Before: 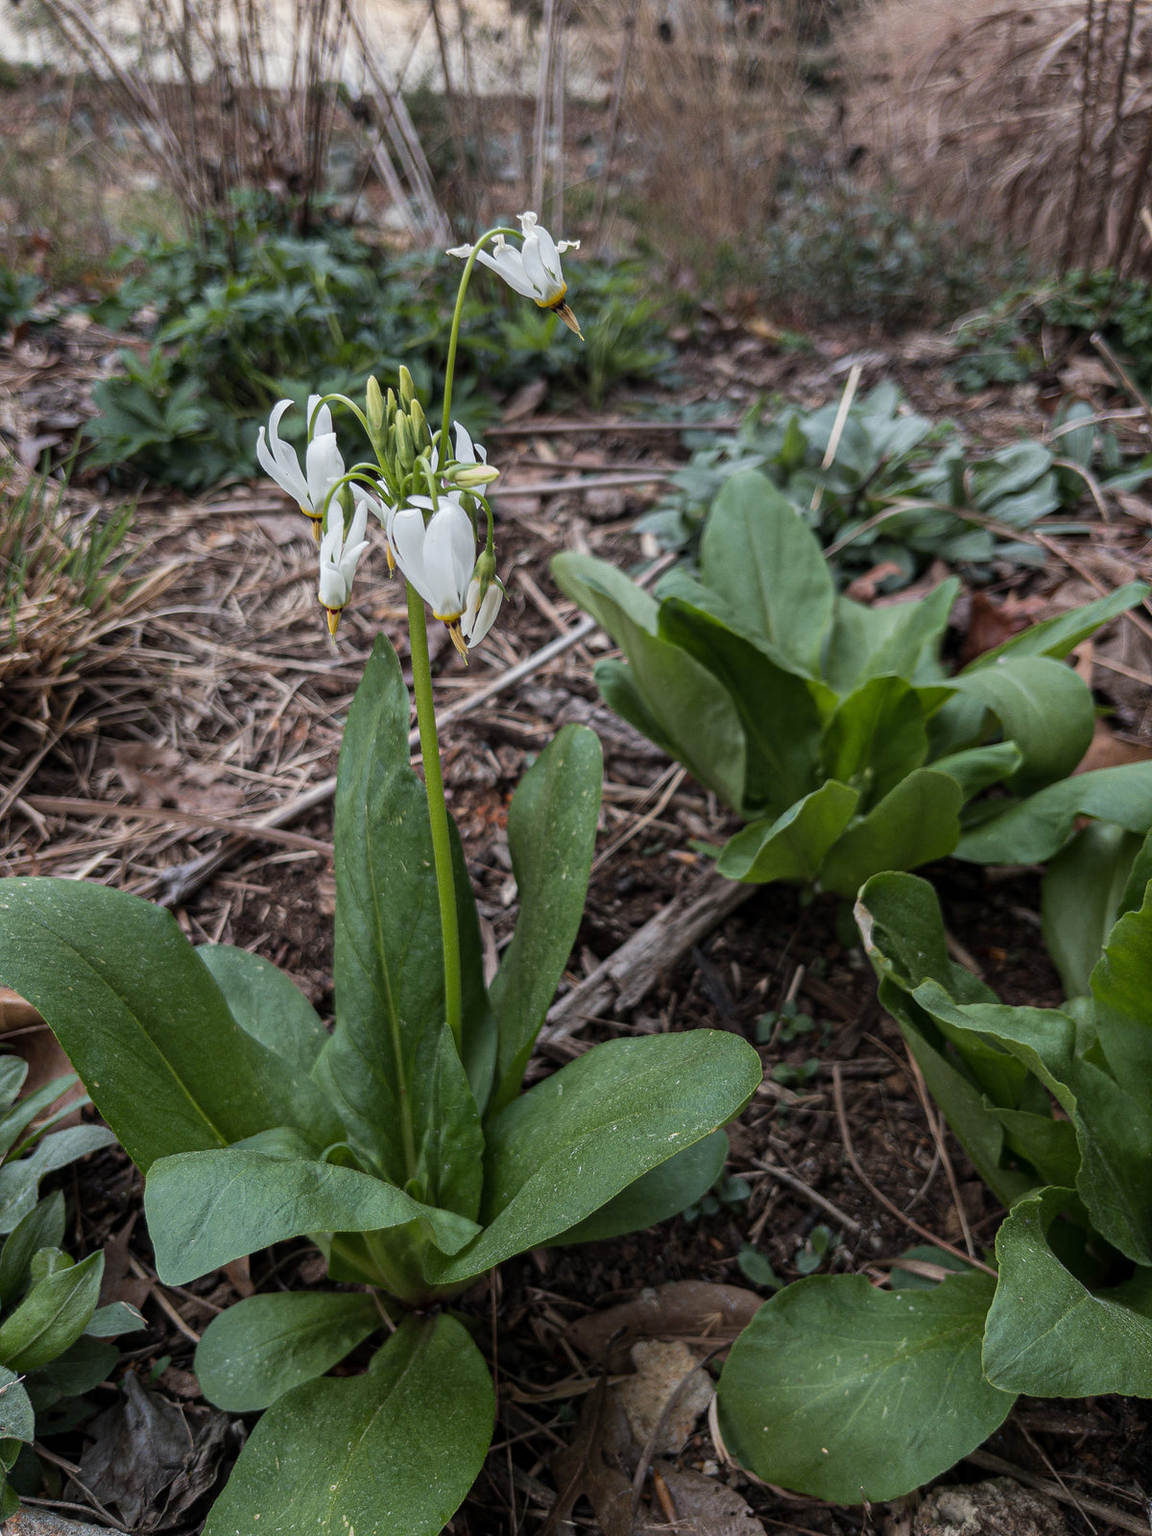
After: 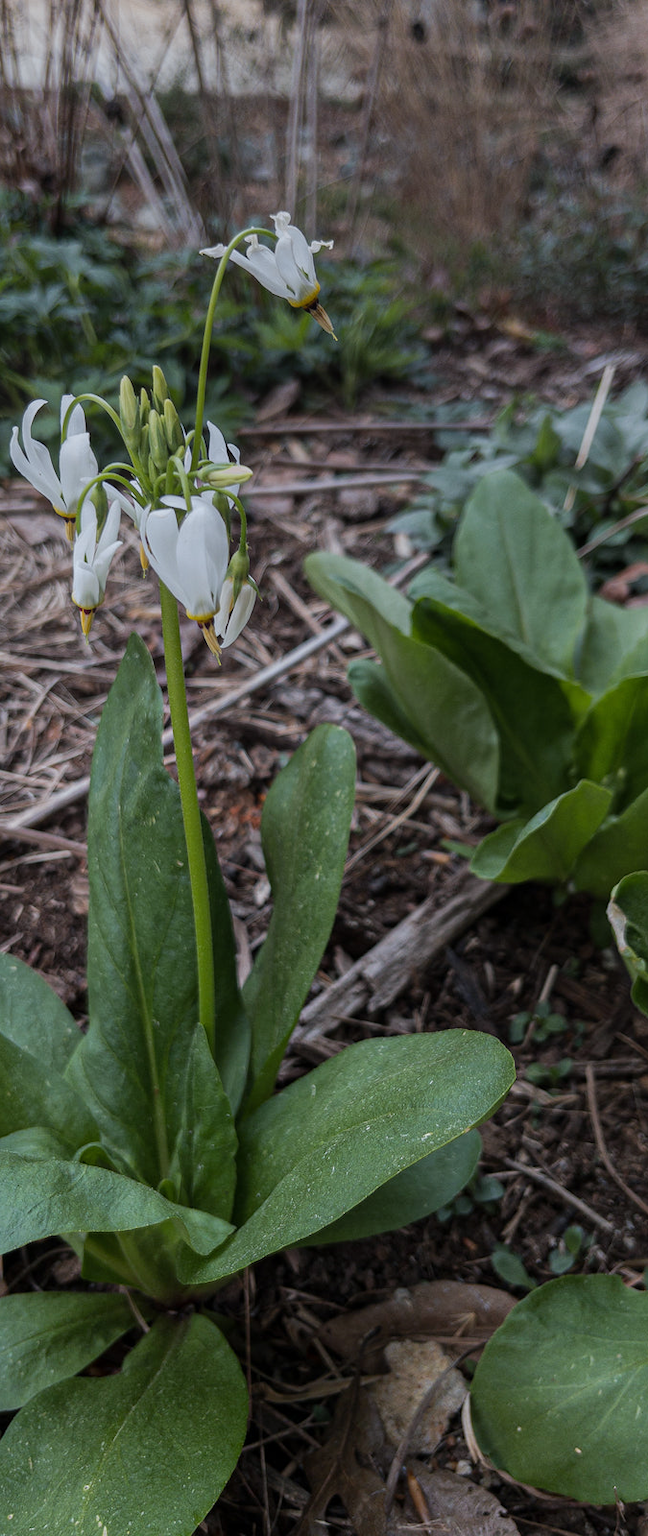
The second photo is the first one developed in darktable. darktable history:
white balance: red 0.974, blue 1.044
graduated density: on, module defaults
bloom: on, module defaults
crop: left 21.496%, right 22.254%
